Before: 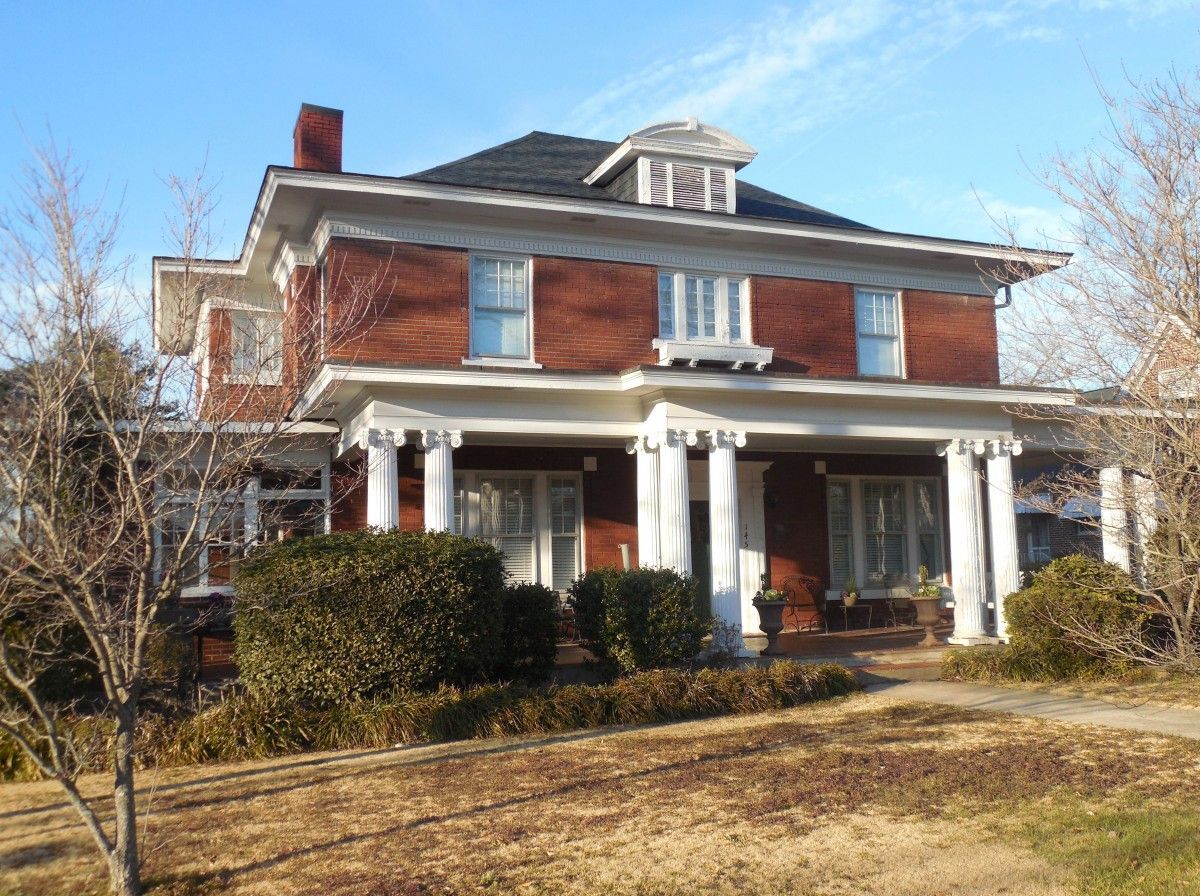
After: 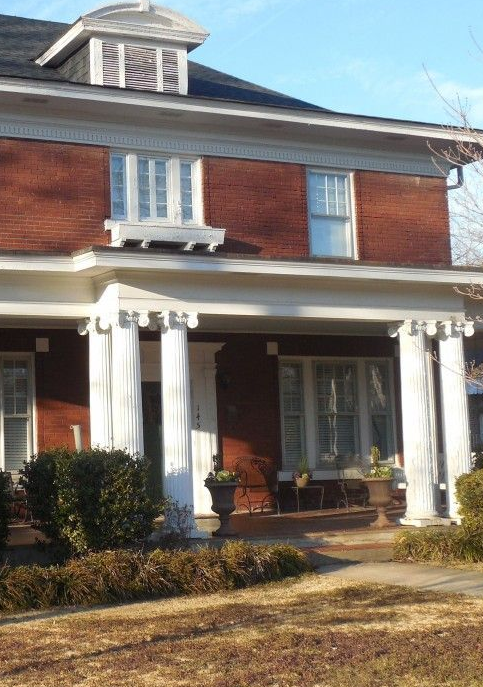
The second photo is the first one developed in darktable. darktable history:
crop: left 45.698%, top 13.378%, right 14.015%, bottom 9.87%
